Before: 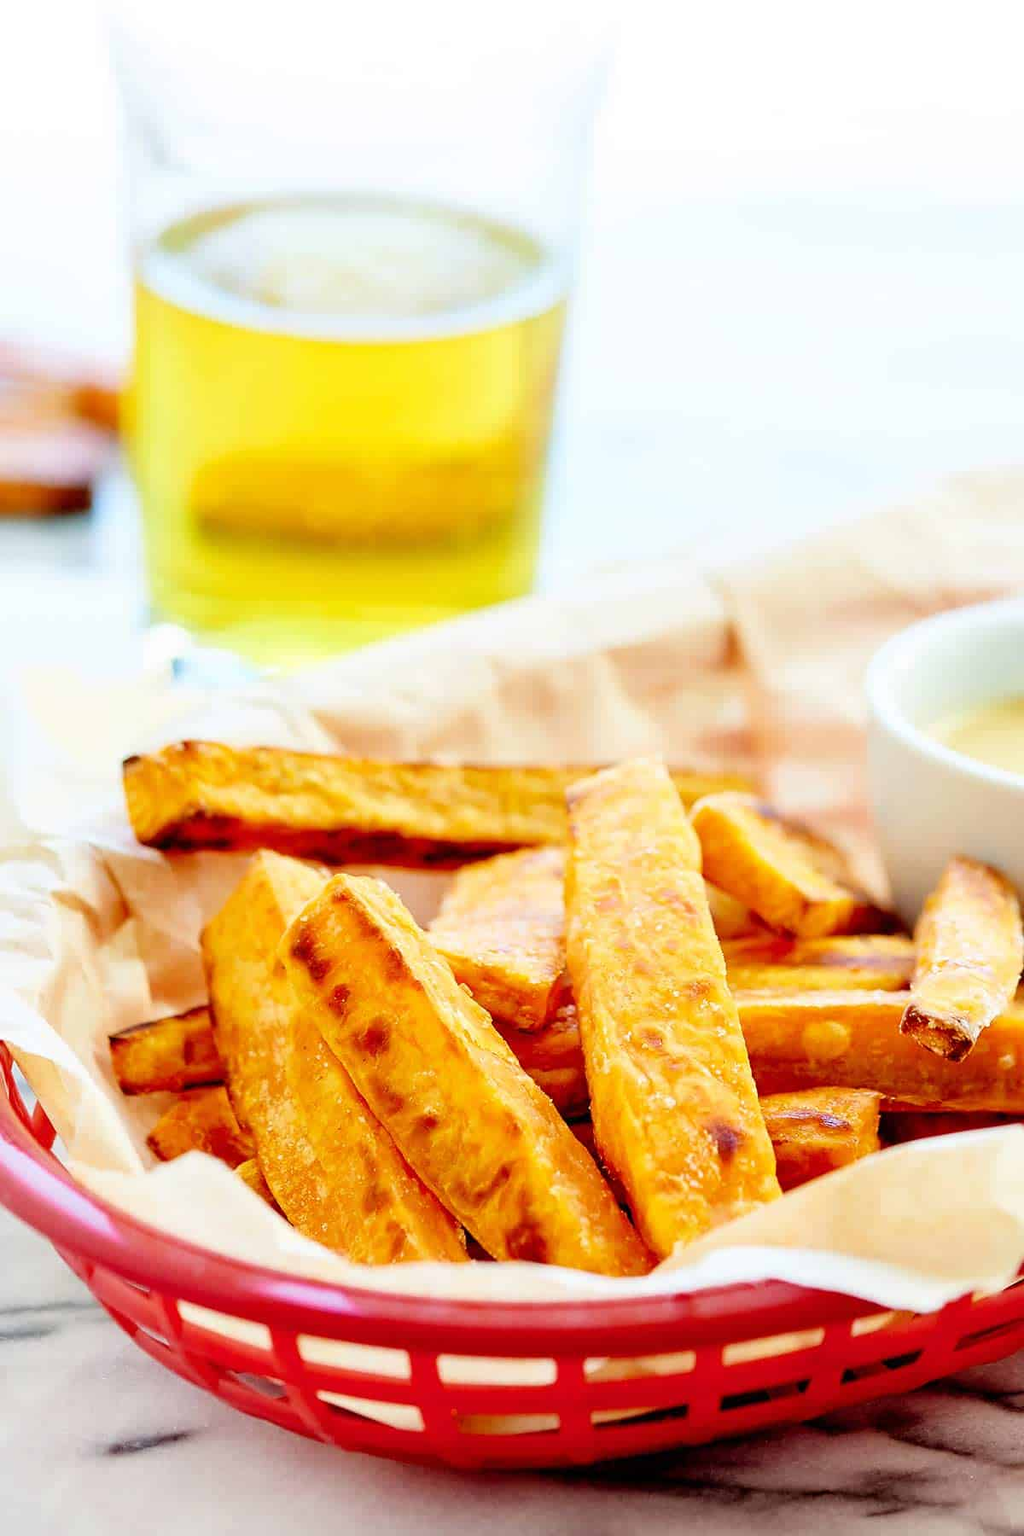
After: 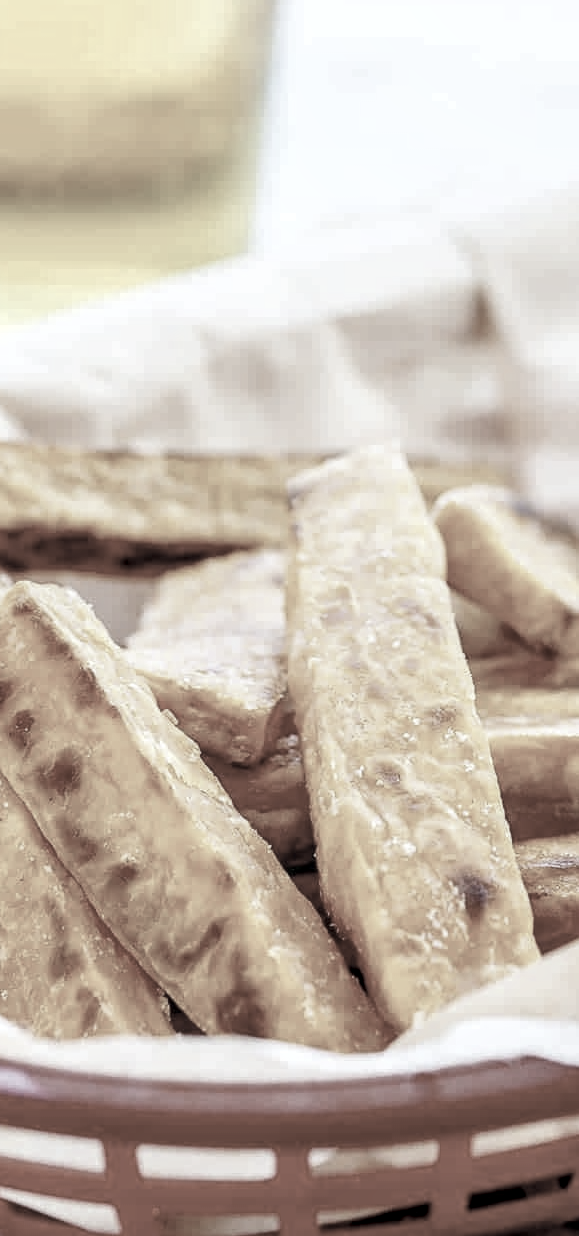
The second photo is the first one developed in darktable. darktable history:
local contrast: on, module defaults
white balance: red 0.974, blue 1.044
crop: left 31.379%, top 24.658%, right 20.326%, bottom 6.628%
color correction: saturation 0.2
